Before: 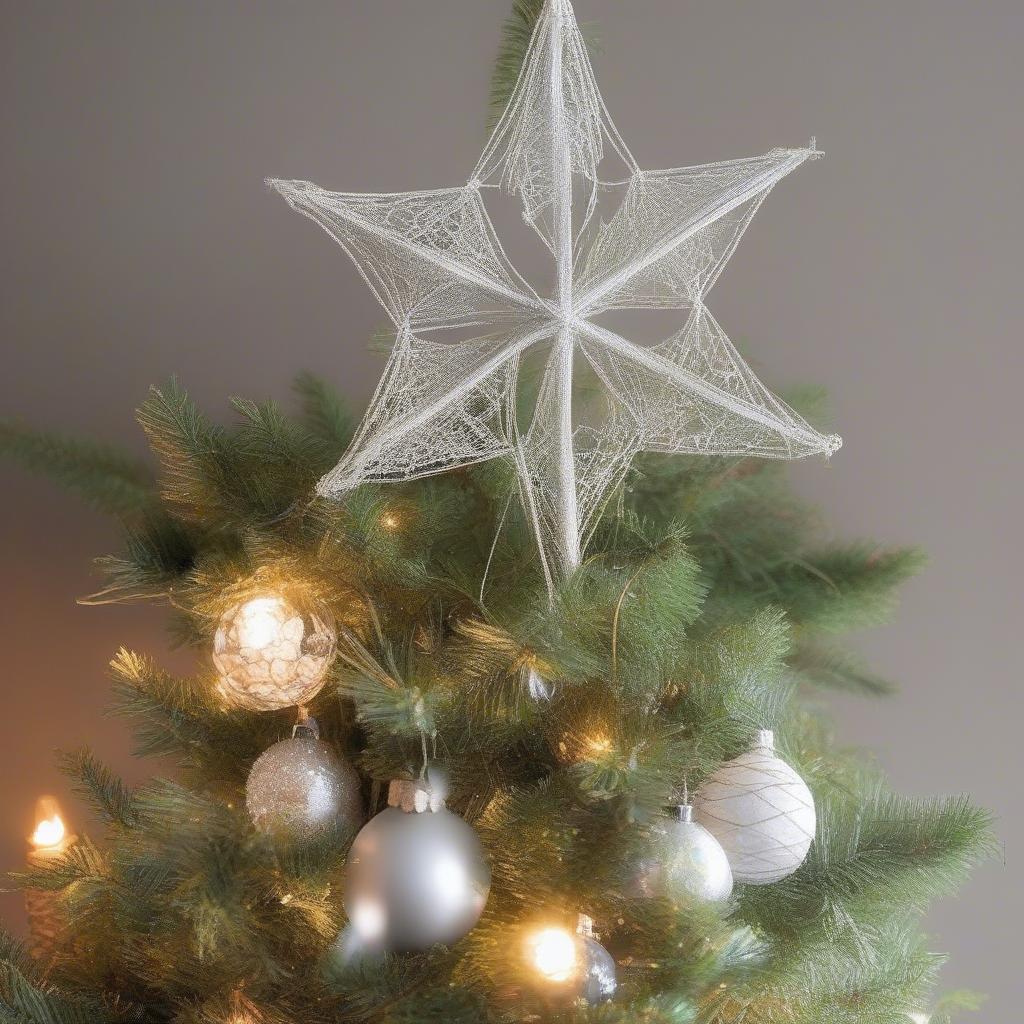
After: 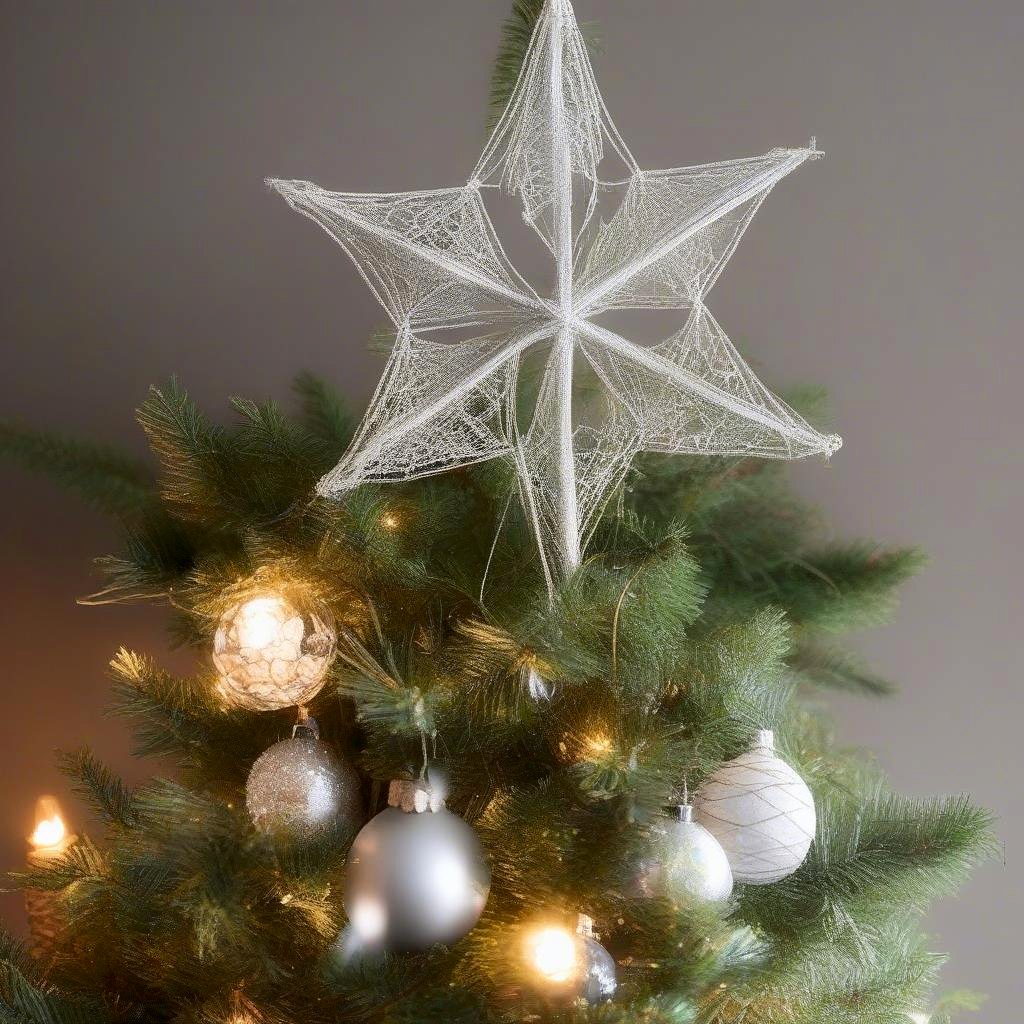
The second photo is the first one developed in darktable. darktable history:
contrast brightness saturation: contrast 0.195, brightness -0.103, saturation 0.1
